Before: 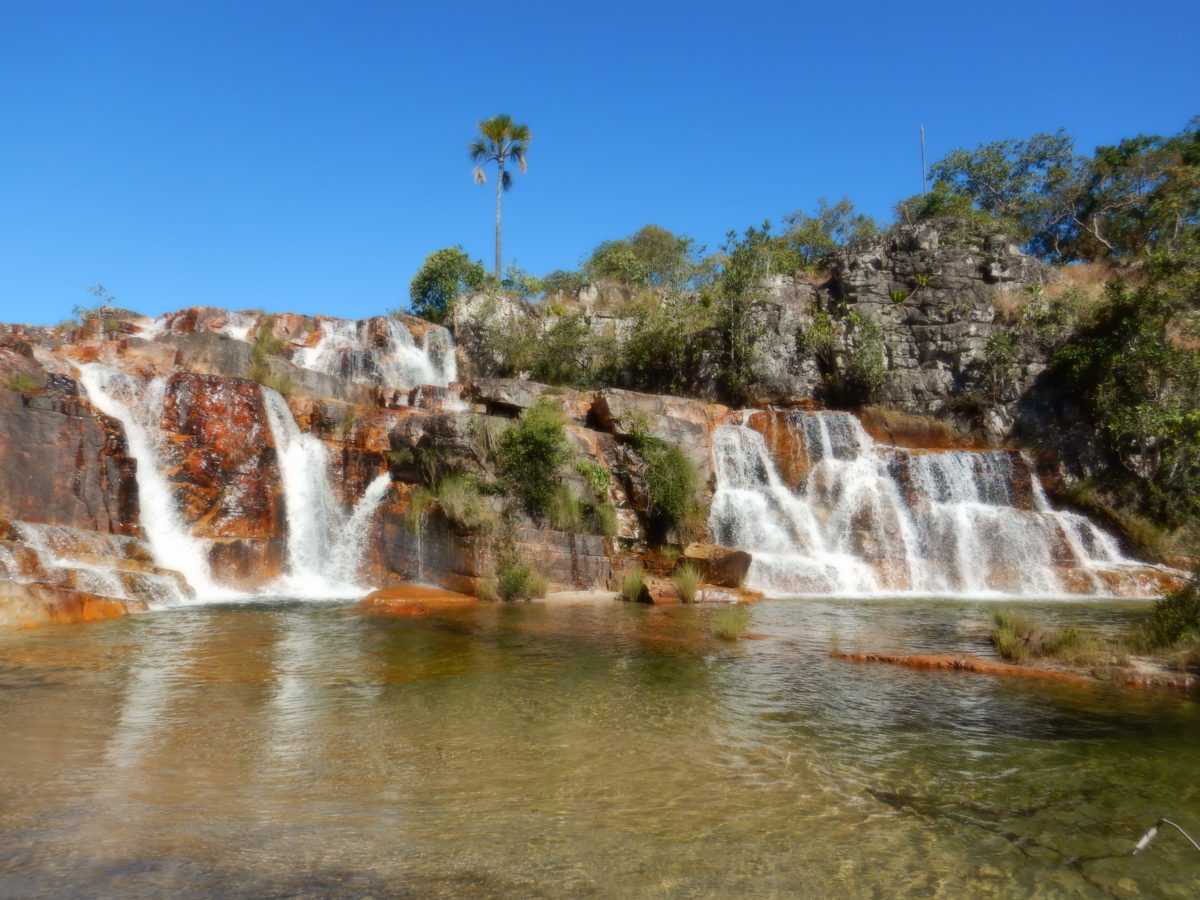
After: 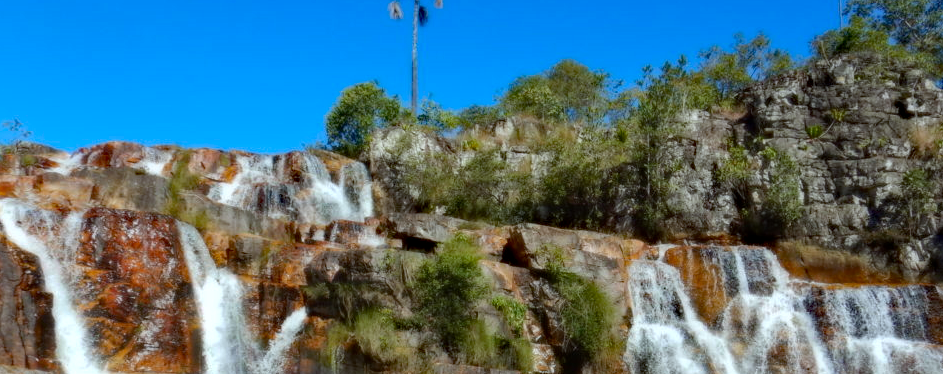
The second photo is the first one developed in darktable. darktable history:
white balance: red 0.925, blue 1.046
haze removal: strength 0.53, distance 0.925, compatibility mode true, adaptive false
crop: left 7.036%, top 18.398%, right 14.379%, bottom 40.043%
